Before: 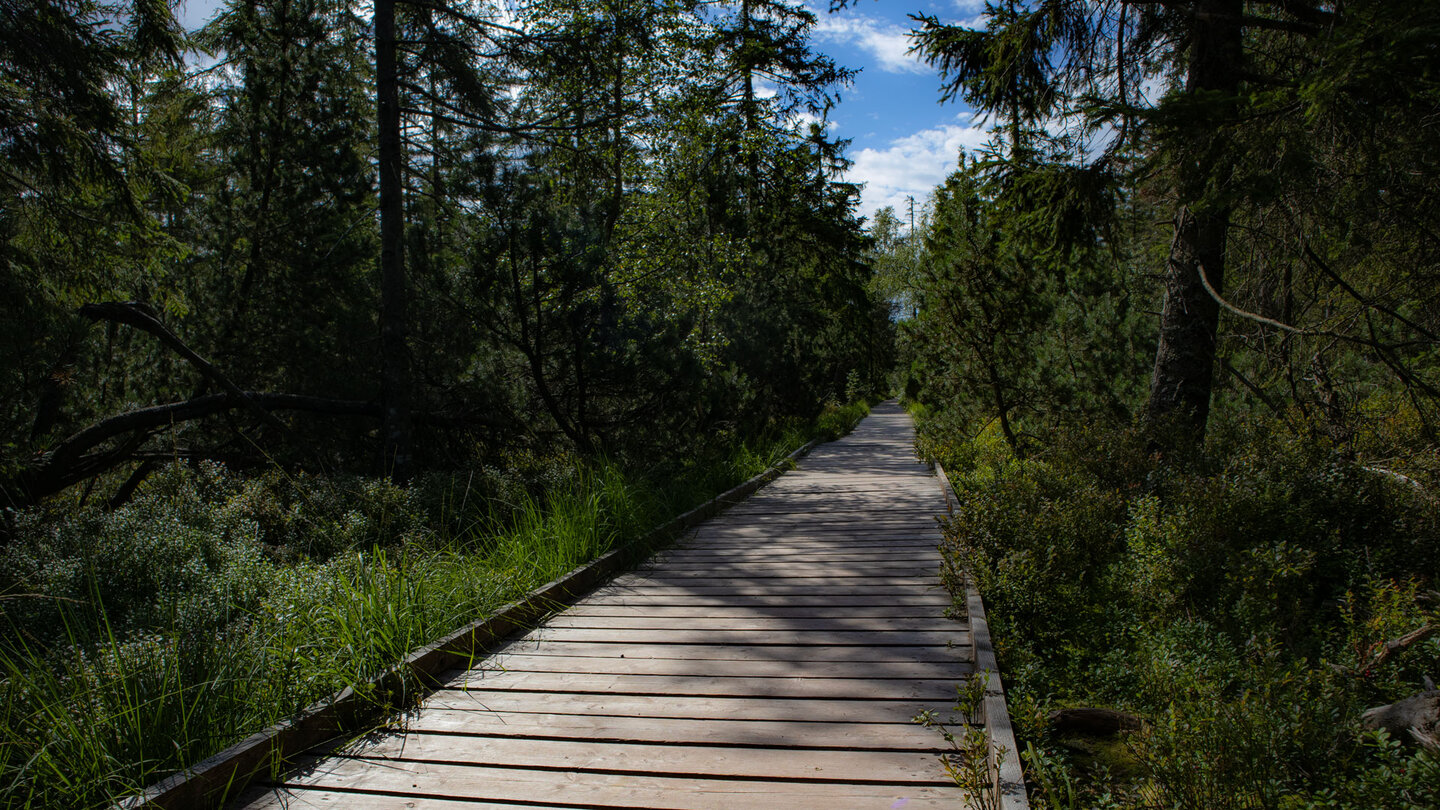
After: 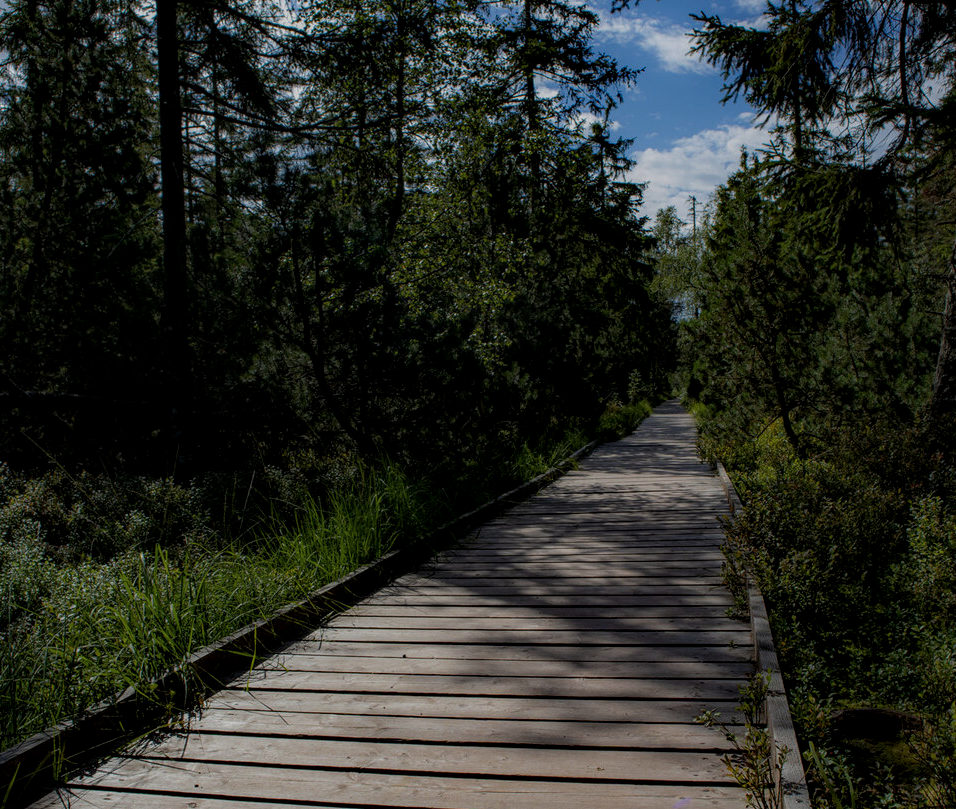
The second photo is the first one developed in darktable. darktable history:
exposure: black level correction 0, exposure -0.848 EV, compensate highlight preservation false
crop and rotate: left 15.14%, right 18.459%
local contrast: shadows 96%, midtone range 0.499
